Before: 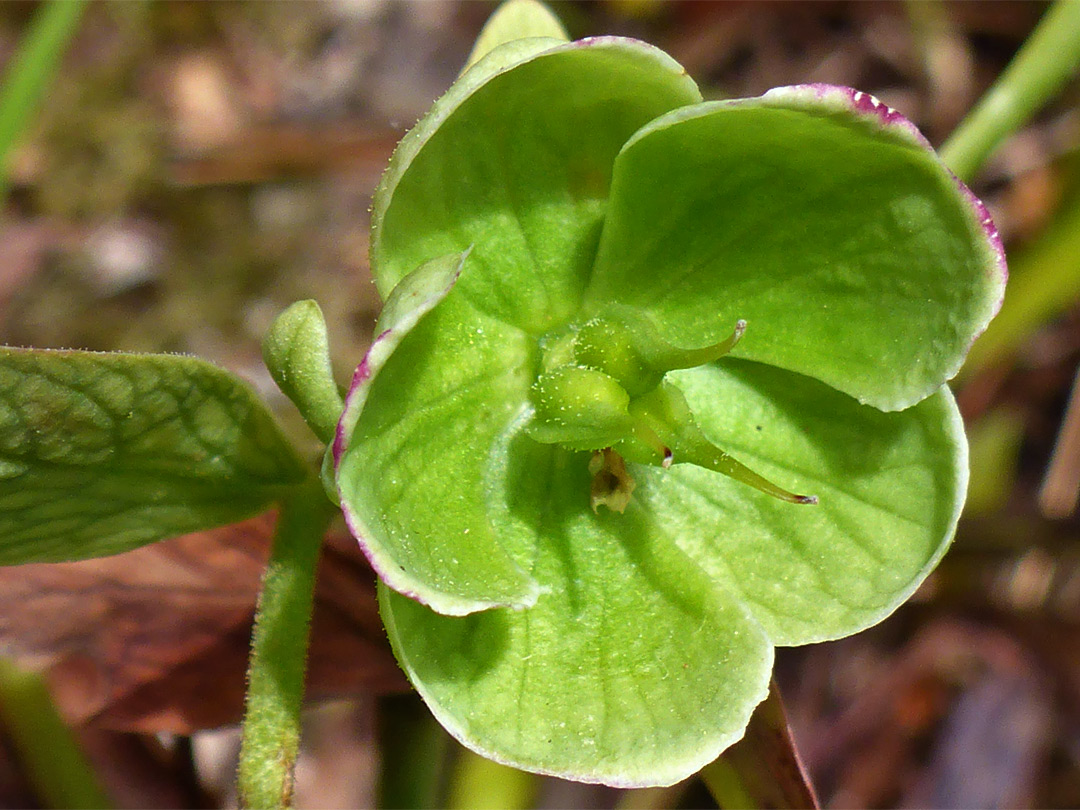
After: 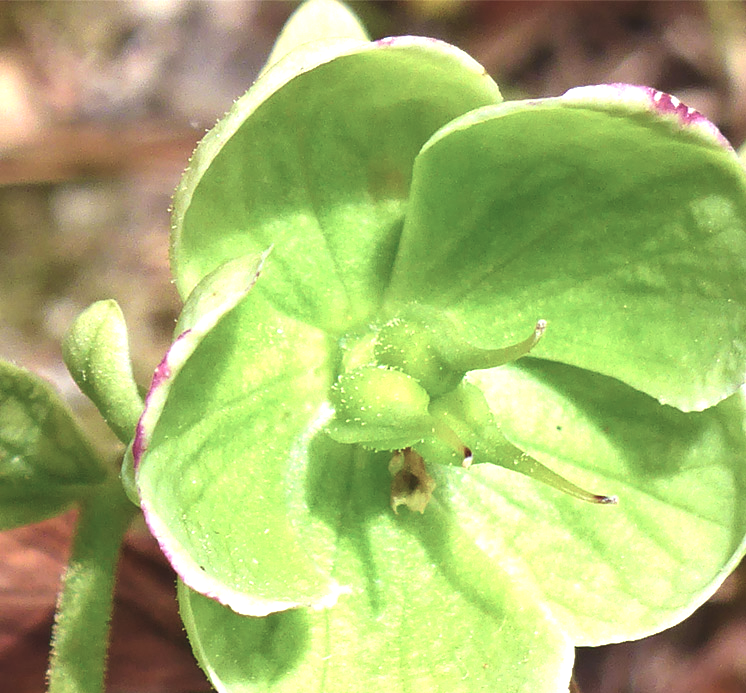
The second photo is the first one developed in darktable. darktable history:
color balance rgb: perceptual saturation grading › global saturation -32.801%, global vibrance 30.492%
exposure: black level correction -0.005, exposure 1.005 EV, compensate highlight preservation false
crop: left 18.57%, right 12.263%, bottom 14.394%
contrast brightness saturation: contrast 0.084, saturation 0.021
